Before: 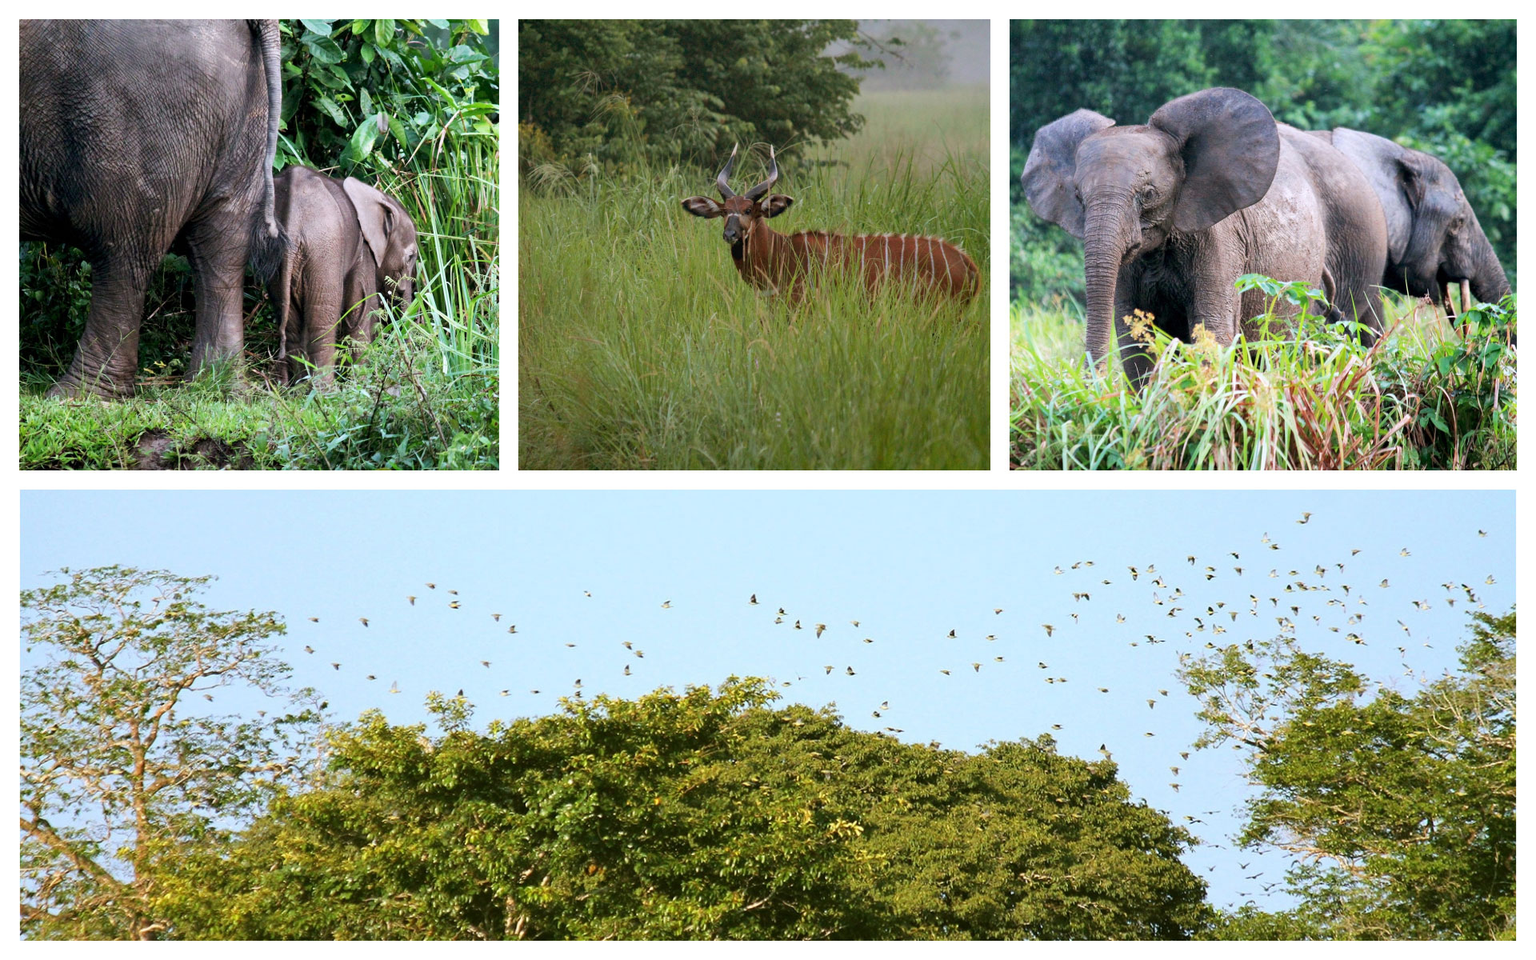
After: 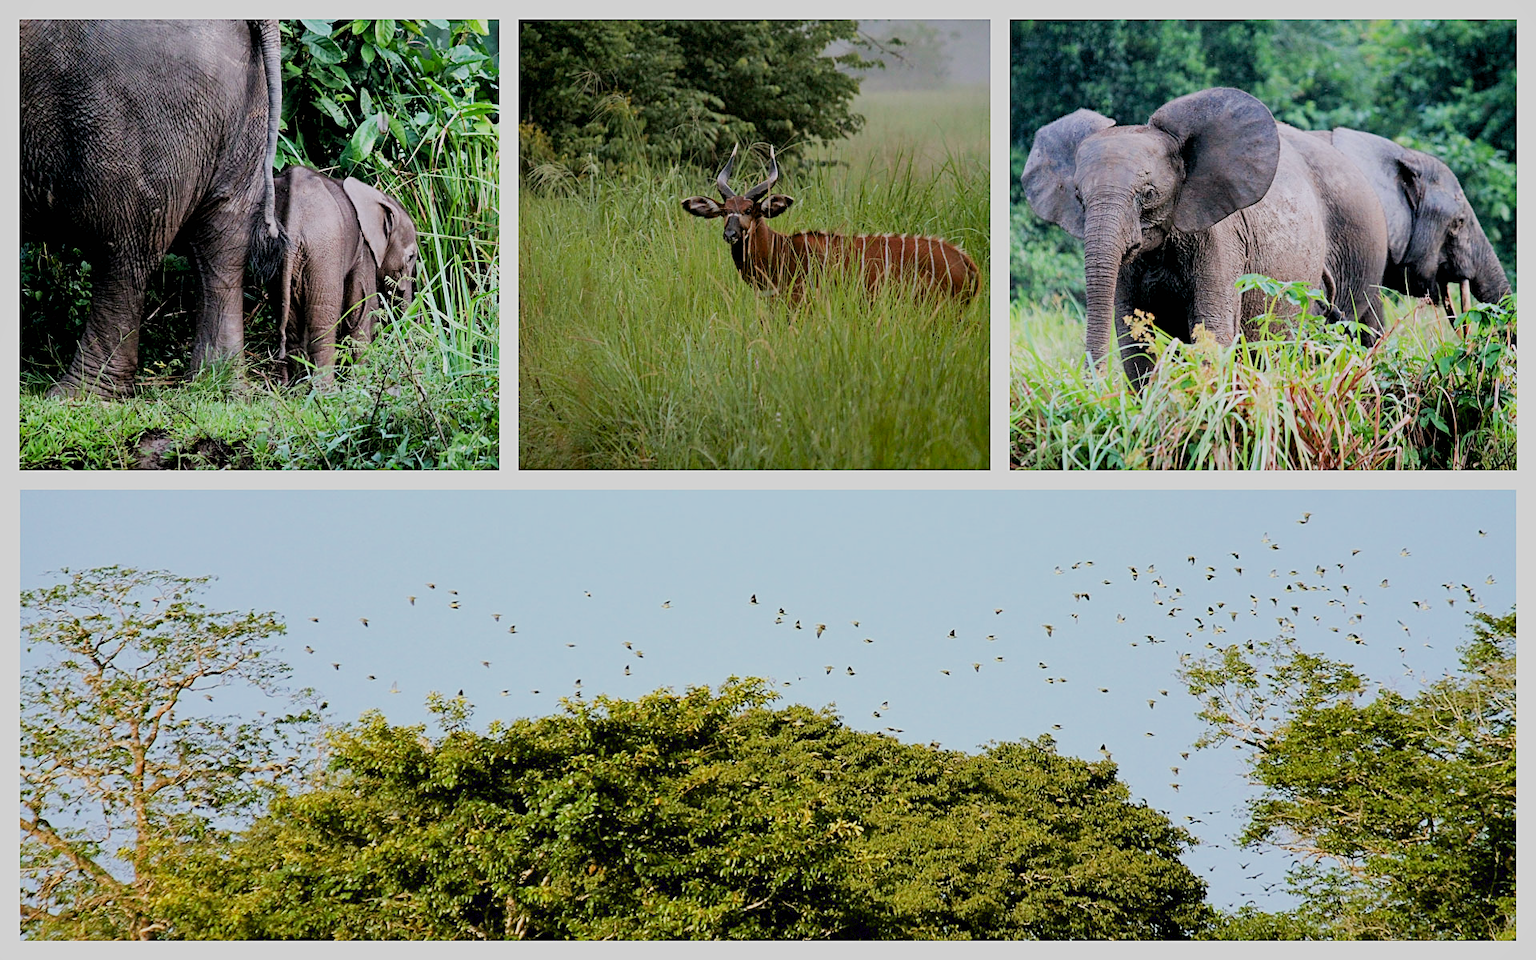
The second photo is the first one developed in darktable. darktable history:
filmic rgb: black relative exposure -7.65 EV, white relative exposure 4.56 EV, hardness 3.61
exposure: black level correction 0.01, exposure 0.017 EV, compensate exposure bias true, compensate highlight preservation false
sharpen: on, module defaults
shadows and highlights: shadows 24.8, highlights -24.72
